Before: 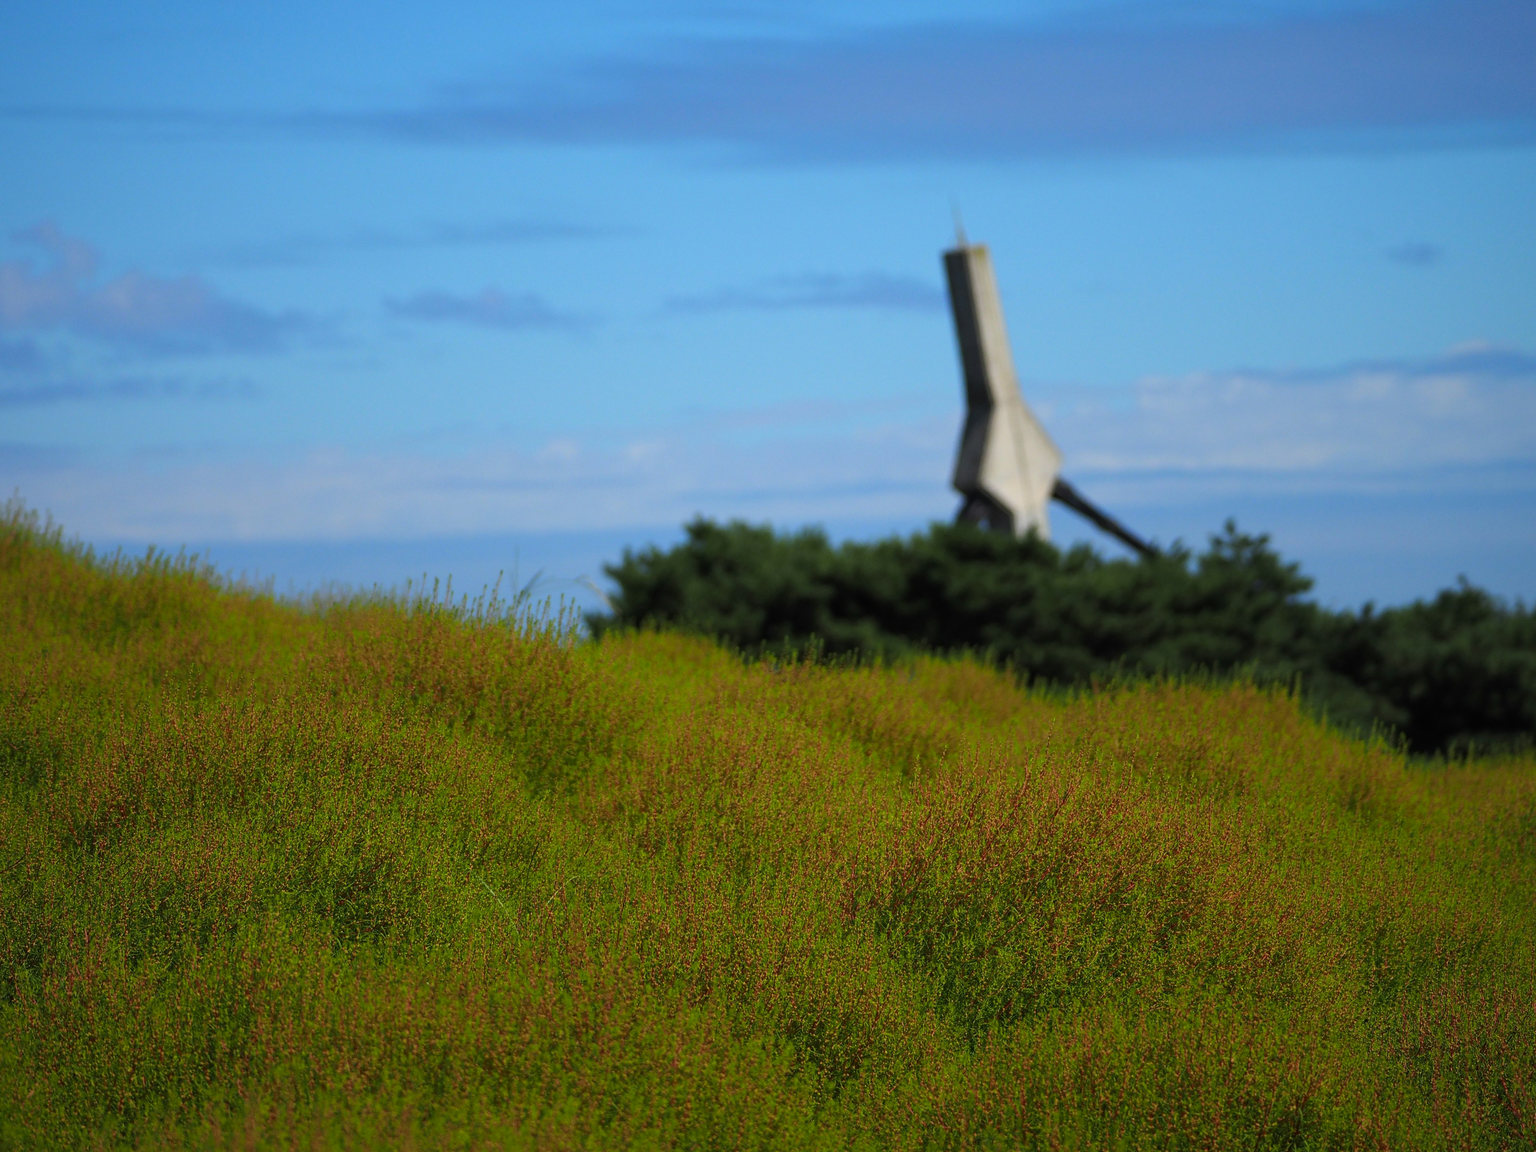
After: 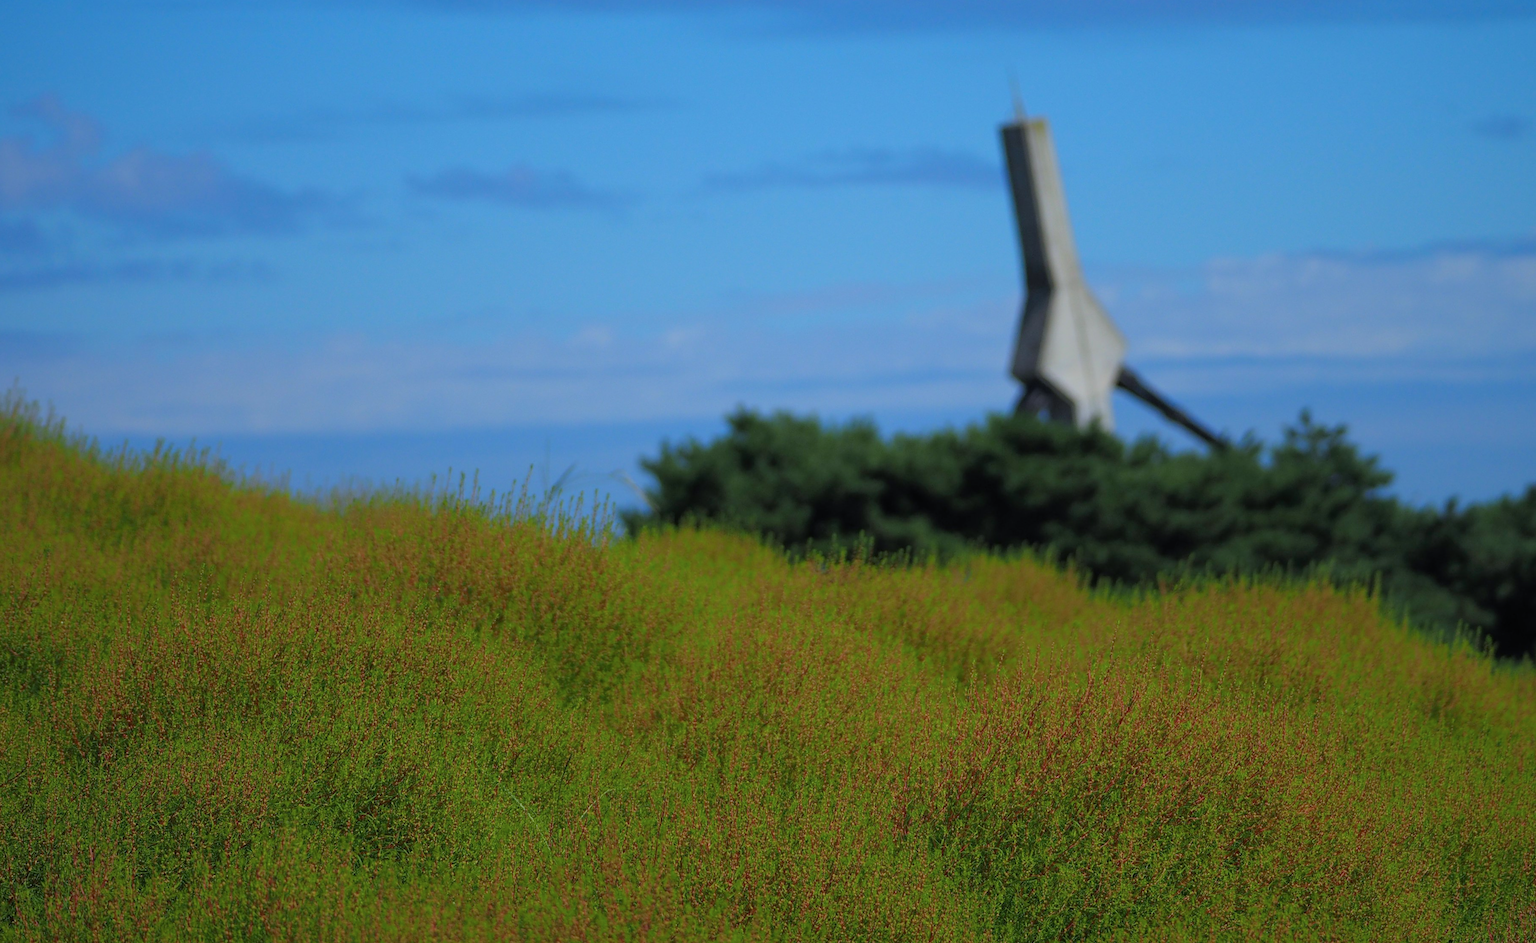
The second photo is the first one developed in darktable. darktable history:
crop and rotate: angle 0.077°, top 11.534%, right 5.664%, bottom 11.21%
tone equalizer: -8 EV 0.224 EV, -7 EV 0.404 EV, -6 EV 0.379 EV, -5 EV 0.249 EV, -3 EV -0.256 EV, -2 EV -0.413 EV, -1 EV -0.403 EV, +0 EV -0.281 EV, edges refinement/feathering 500, mask exposure compensation -1.57 EV, preserve details no
color calibration: x 0.37, y 0.382, temperature 4313.34 K
